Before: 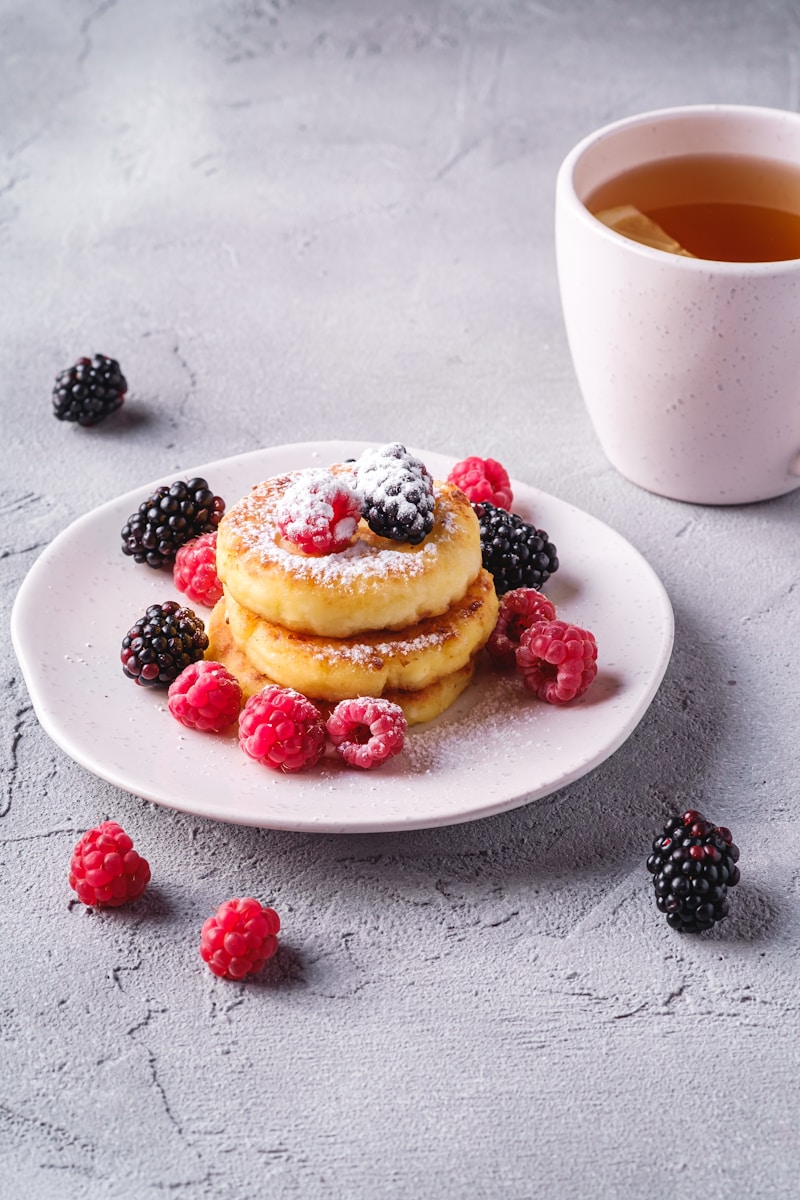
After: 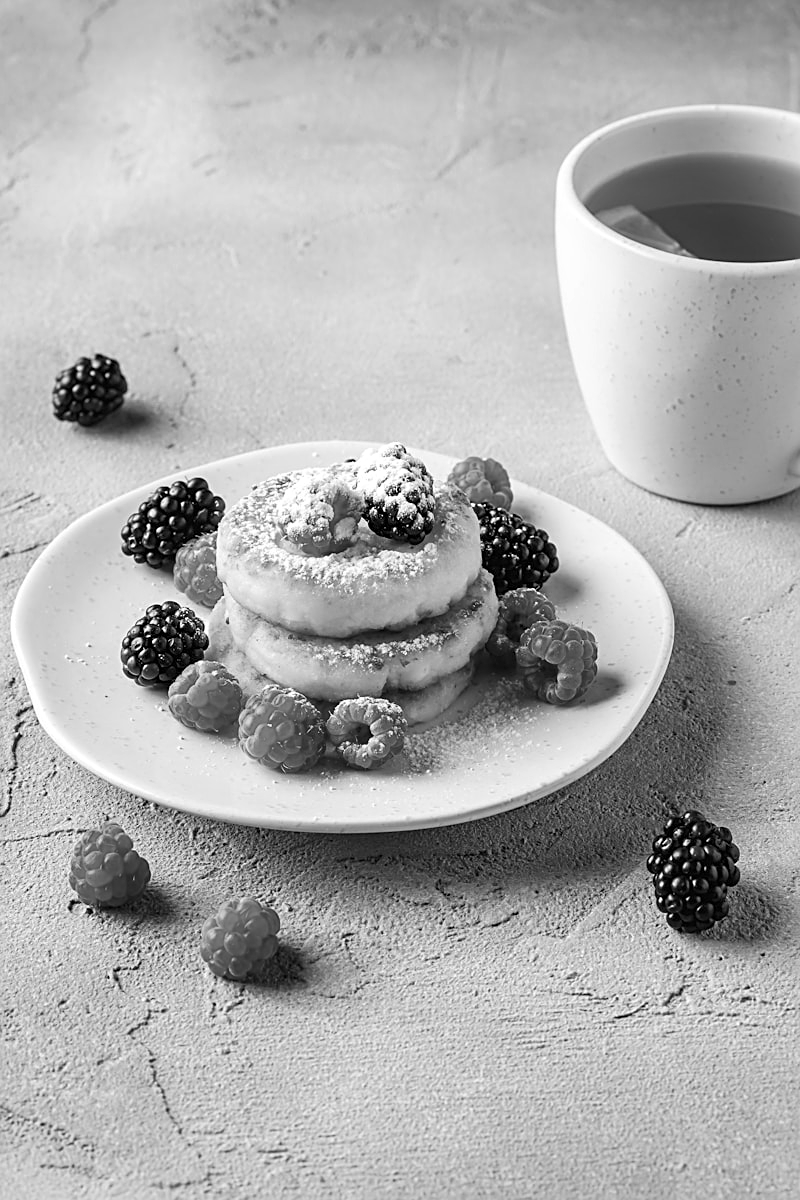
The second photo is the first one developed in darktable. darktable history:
monochrome: on, module defaults
contrast equalizer: octaves 7, y [[0.6 ×6], [0.55 ×6], [0 ×6], [0 ×6], [0 ×6]], mix 0.15
sharpen: on, module defaults
color correction: highlights a* -7.33, highlights b* 1.26, shadows a* -3.55, saturation 1.4
